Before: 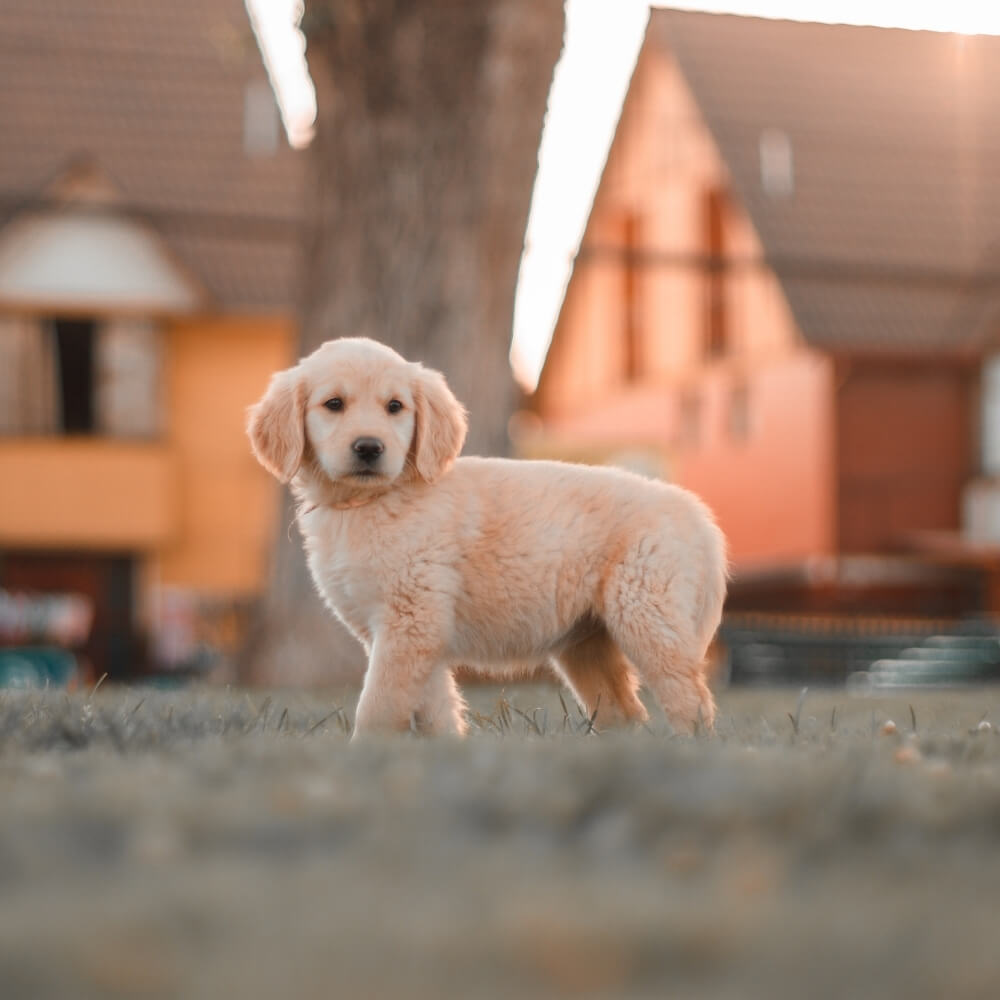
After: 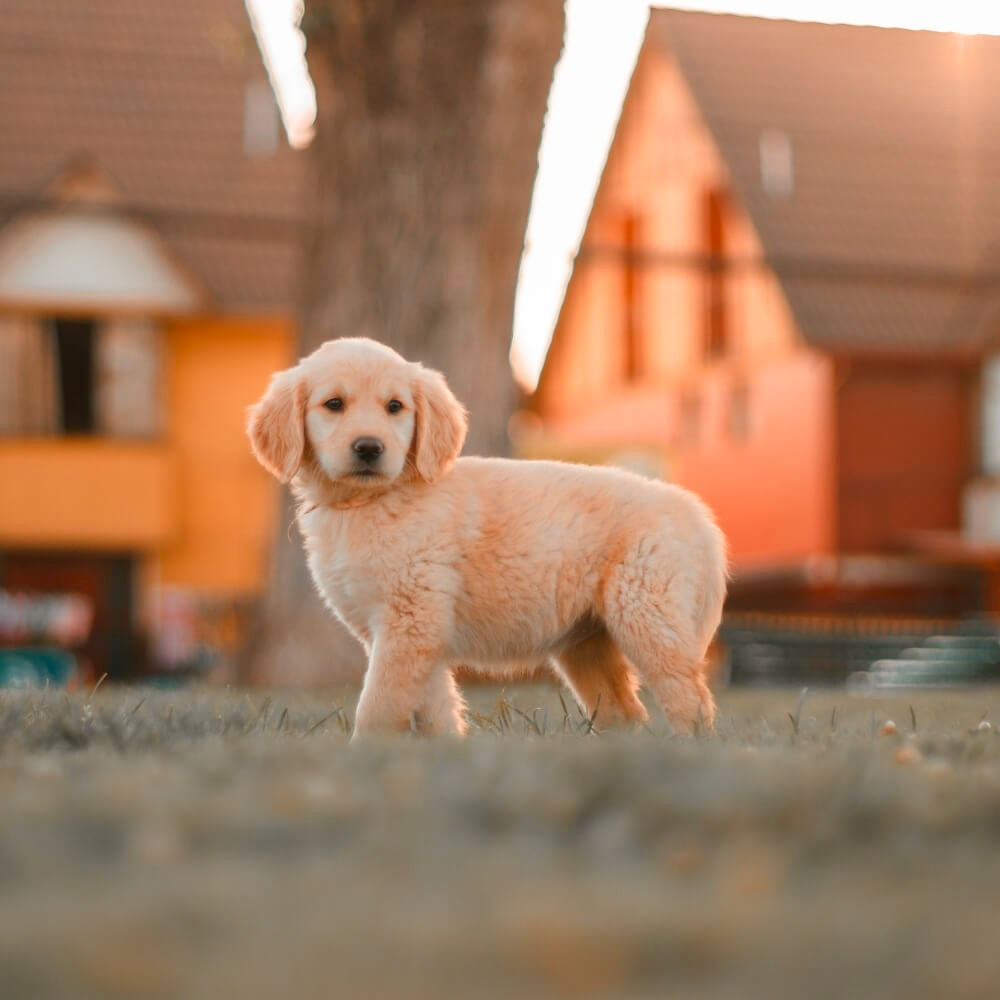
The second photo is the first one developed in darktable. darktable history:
color correction: saturation 1.32
color balance: mode lift, gamma, gain (sRGB), lift [1, 0.99, 1.01, 0.992], gamma [1, 1.037, 0.974, 0.963]
